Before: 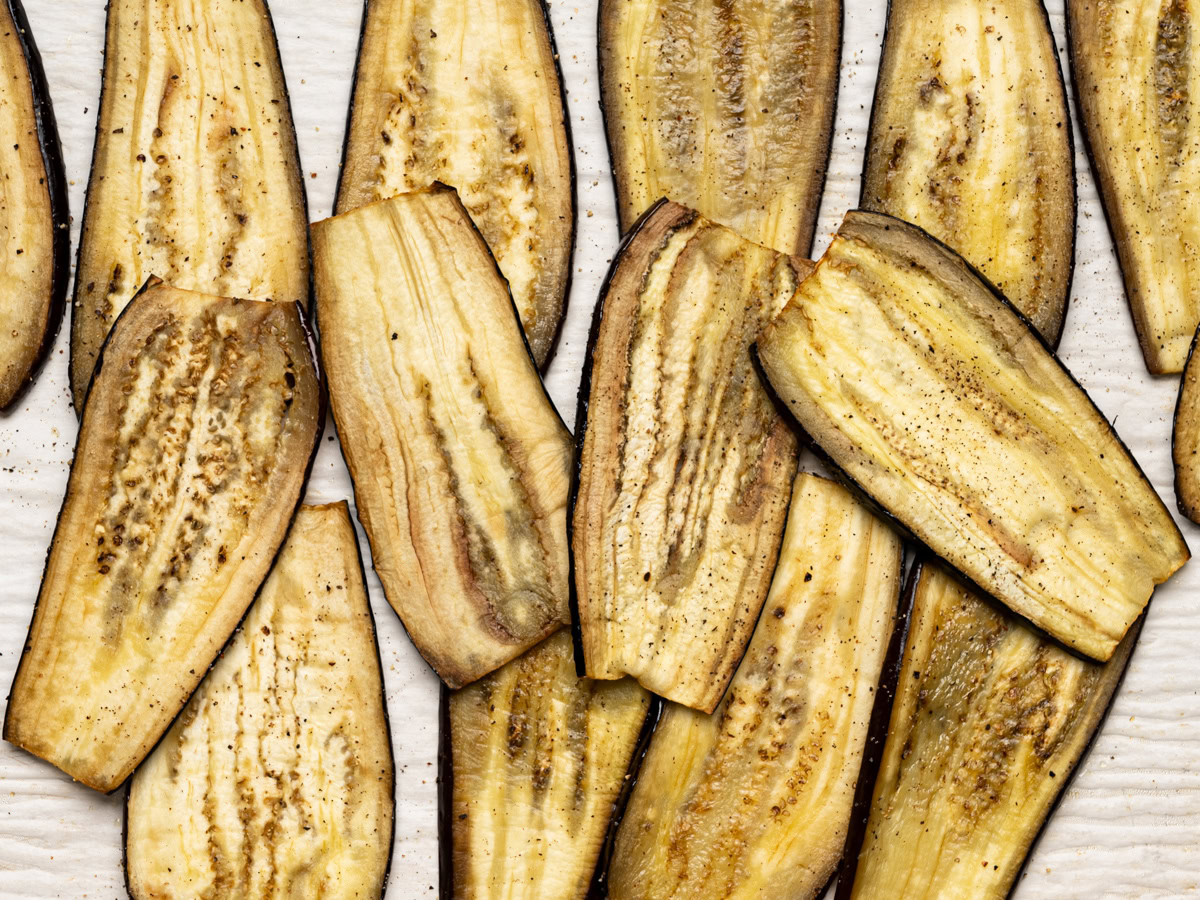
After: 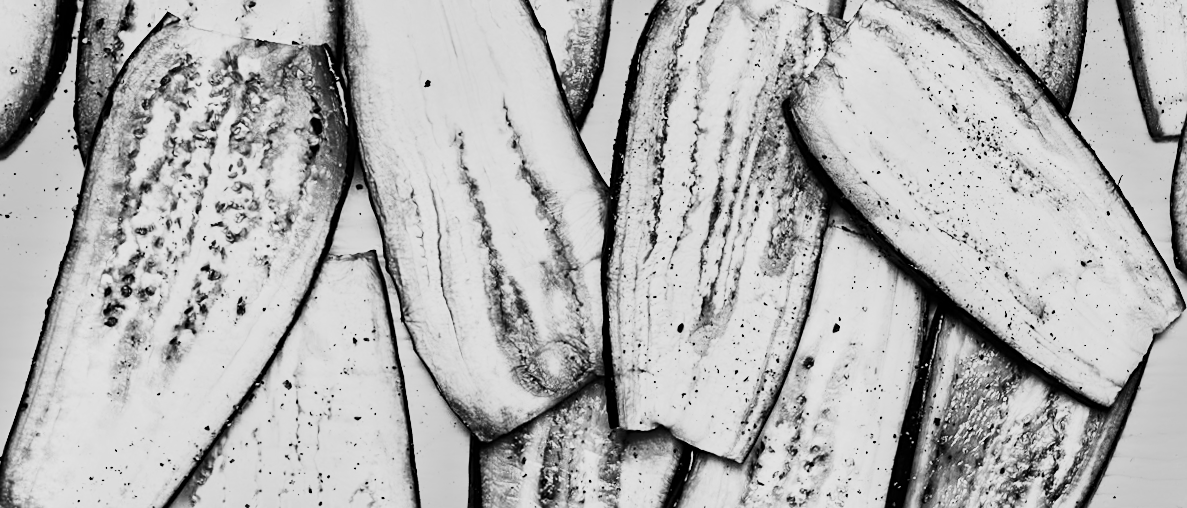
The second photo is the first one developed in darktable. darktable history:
monochrome: a 79.32, b 81.83, size 1.1
base curve: curves: ch0 [(0, 0) (0.018, 0.026) (0.143, 0.37) (0.33, 0.731) (0.458, 0.853) (0.735, 0.965) (0.905, 0.986) (1, 1)]
white balance: red 1.009, blue 1.027
tone equalizer: -8 EV -1.08 EV, -7 EV -1.01 EV, -6 EV -0.867 EV, -5 EV -0.578 EV, -3 EV 0.578 EV, -2 EV 0.867 EV, -1 EV 1.01 EV, +0 EV 1.08 EV, edges refinement/feathering 500, mask exposure compensation -1.57 EV, preserve details no
sharpen: on, module defaults
crop and rotate: top 25.357%, bottom 13.942%
exposure: exposure -0.582 EV, compensate highlight preservation false
rotate and perspective: rotation 0.679°, lens shift (horizontal) 0.136, crop left 0.009, crop right 0.991, crop top 0.078, crop bottom 0.95
